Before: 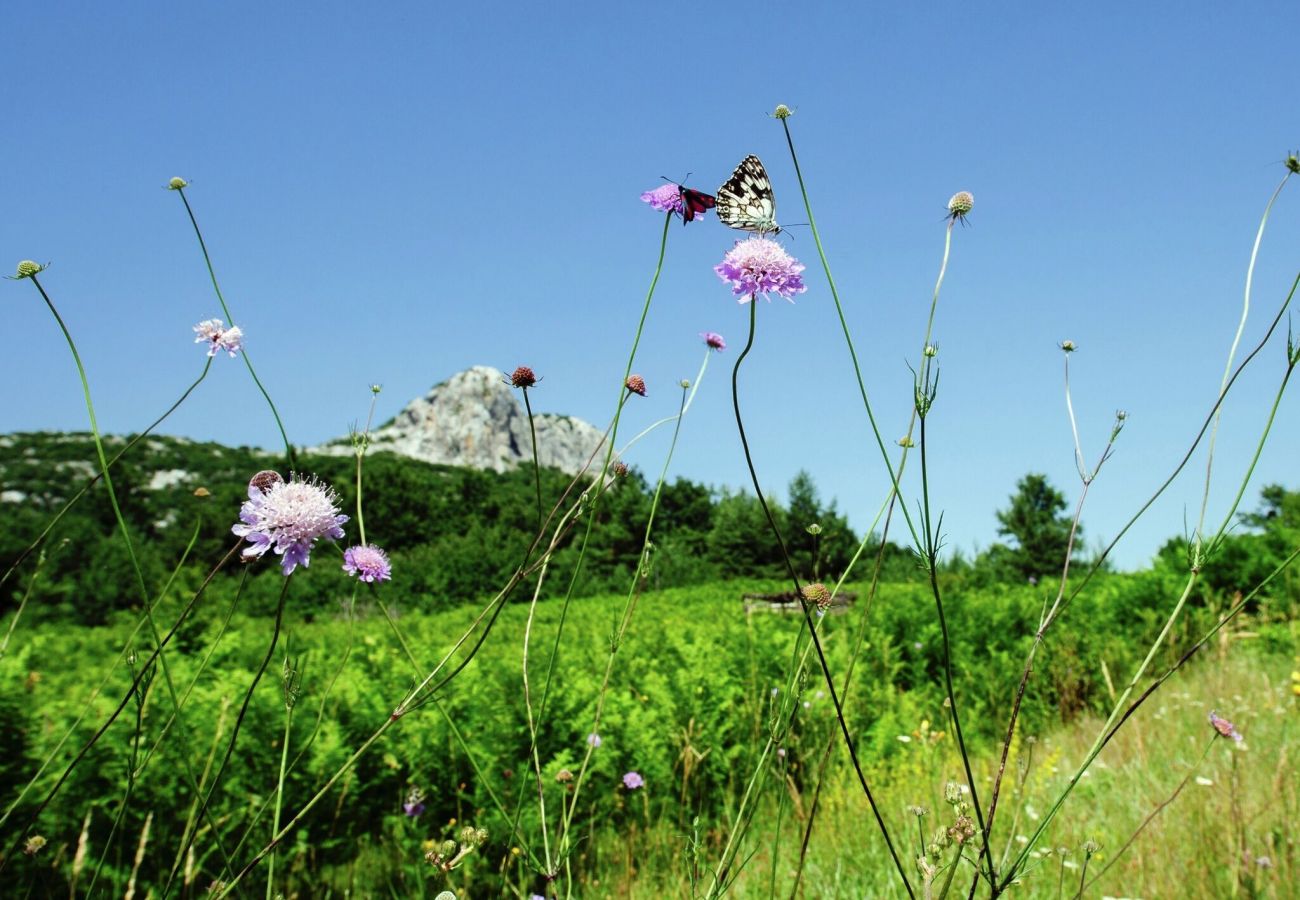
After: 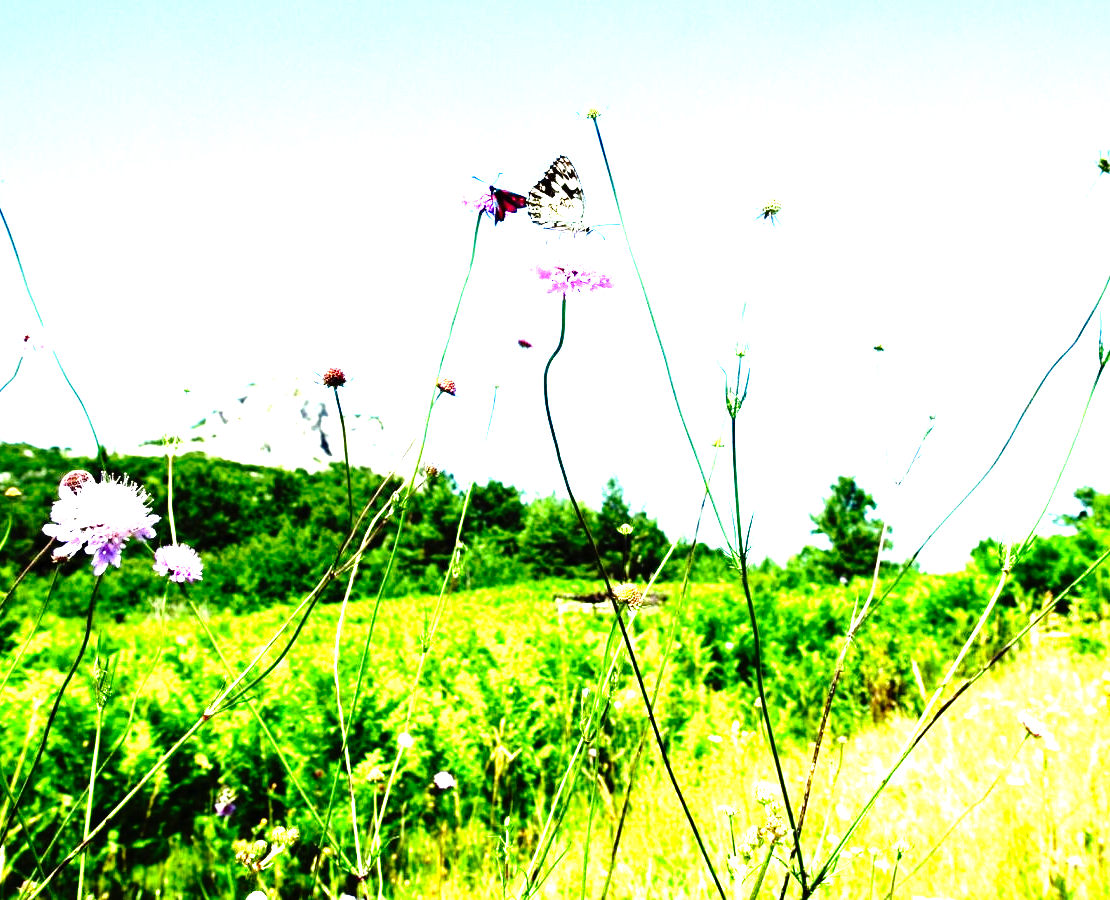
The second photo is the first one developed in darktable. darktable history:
crop and rotate: left 14.584%
levels: levels [0, 0.394, 0.787]
contrast brightness saturation: saturation 0.13
tone equalizer: -8 EV -0.417 EV, -7 EV -0.389 EV, -6 EV -0.333 EV, -5 EV -0.222 EV, -3 EV 0.222 EV, -2 EV 0.333 EV, -1 EV 0.389 EV, +0 EV 0.417 EV, edges refinement/feathering 500, mask exposure compensation -1.57 EV, preserve details no
base curve: curves: ch0 [(0, 0) (0.012, 0.01) (0.073, 0.168) (0.31, 0.711) (0.645, 0.957) (1, 1)], preserve colors none
